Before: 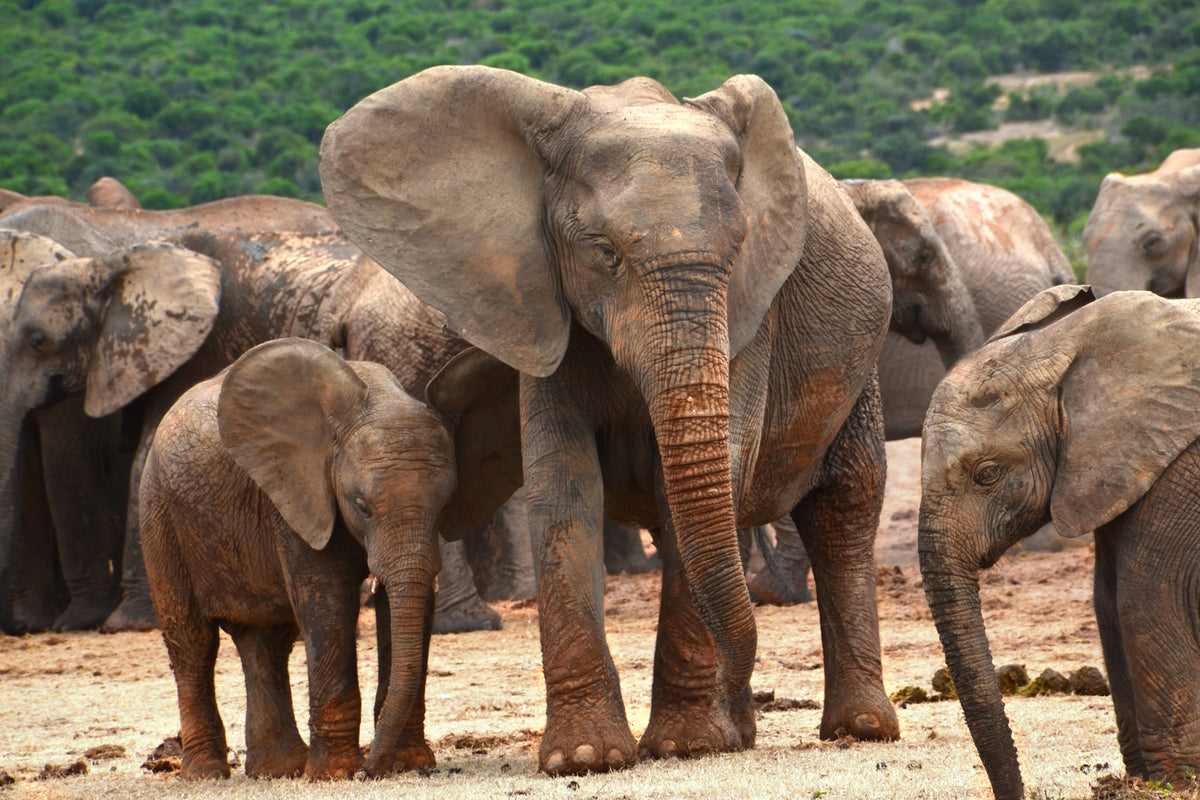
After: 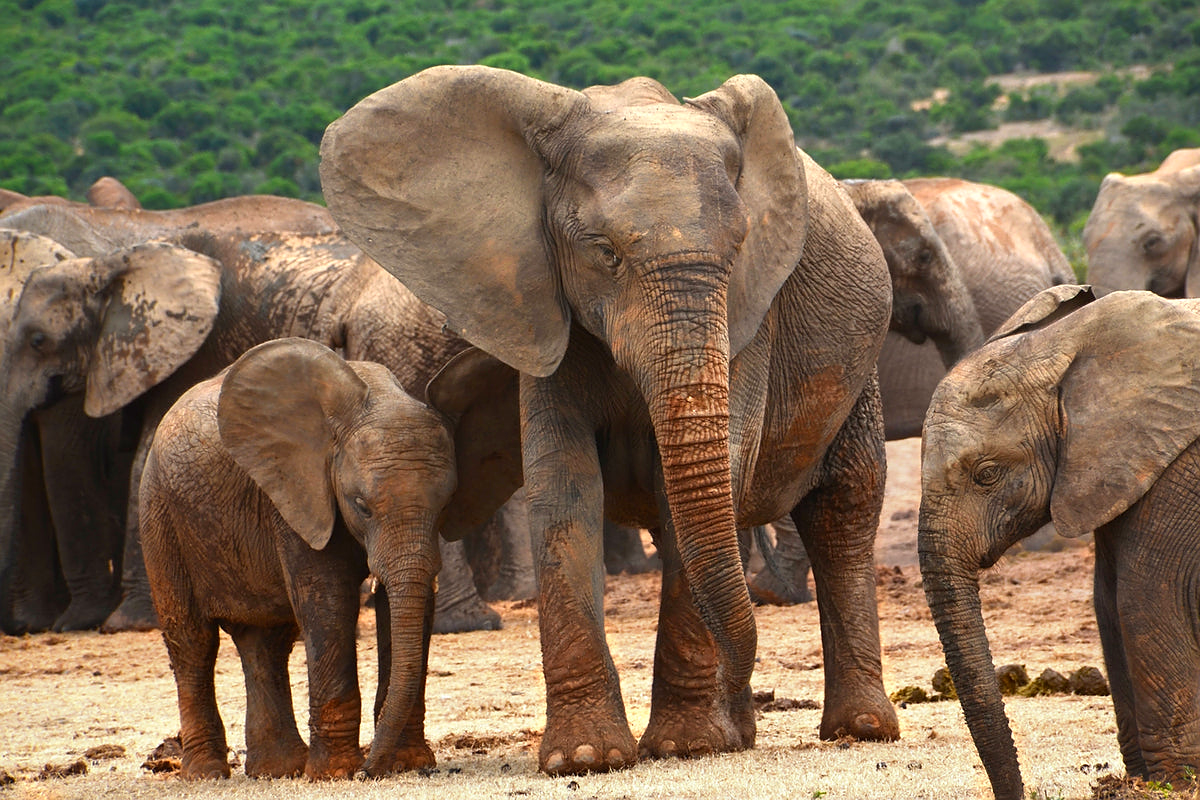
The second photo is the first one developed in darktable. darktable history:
sharpen: radius 0.971, amount 0.604
color correction: highlights a* 0.833, highlights b* 2.76, saturation 1.1
